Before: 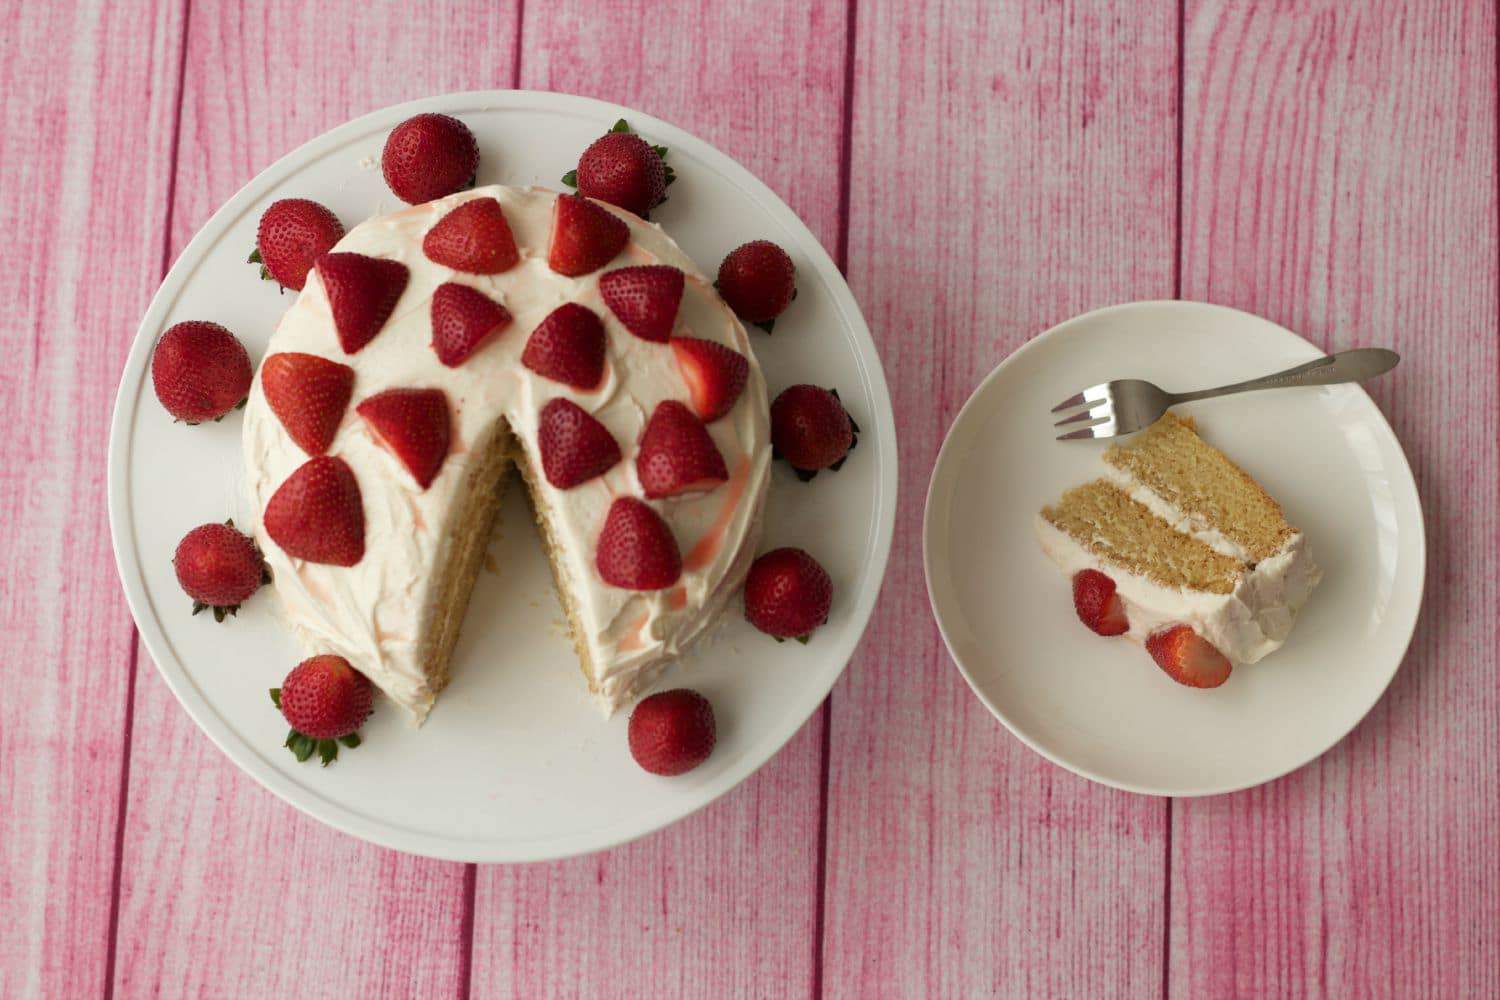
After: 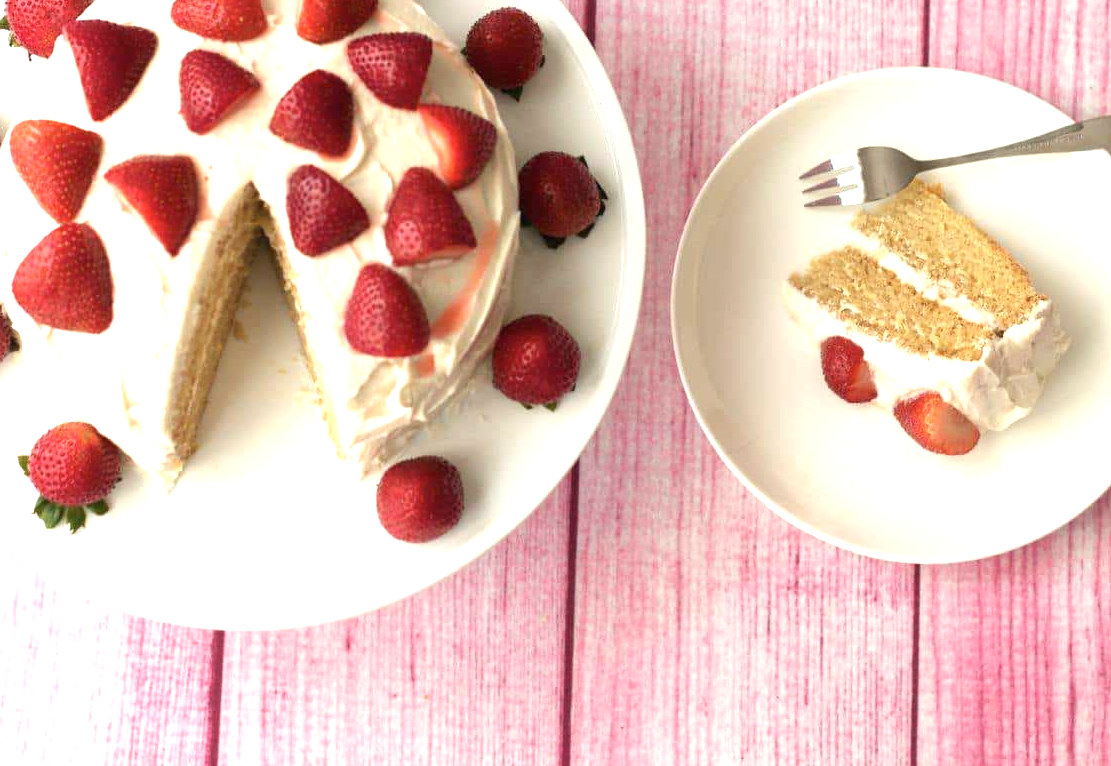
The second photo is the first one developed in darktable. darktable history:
crop: left 16.837%, top 23.351%, right 9.081%
contrast brightness saturation: saturation -0.086
exposure: black level correction 0, exposure 1.325 EV, compensate highlight preservation false
